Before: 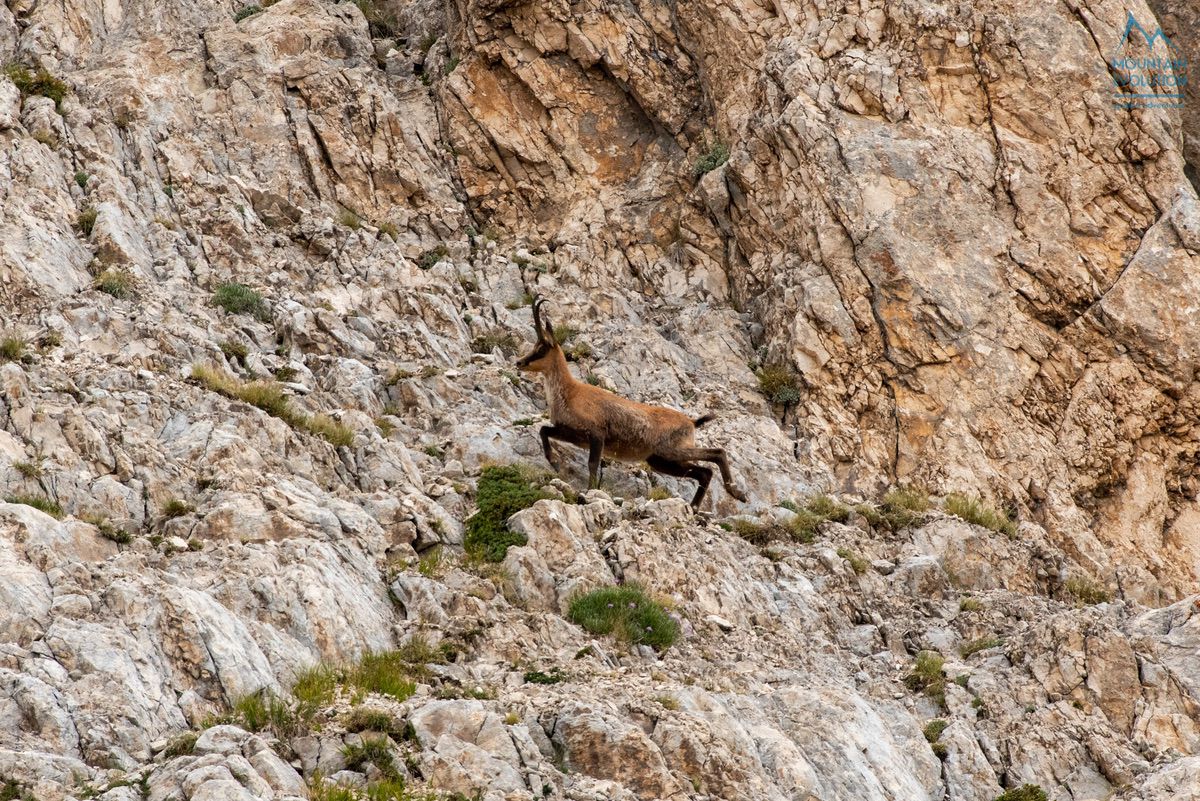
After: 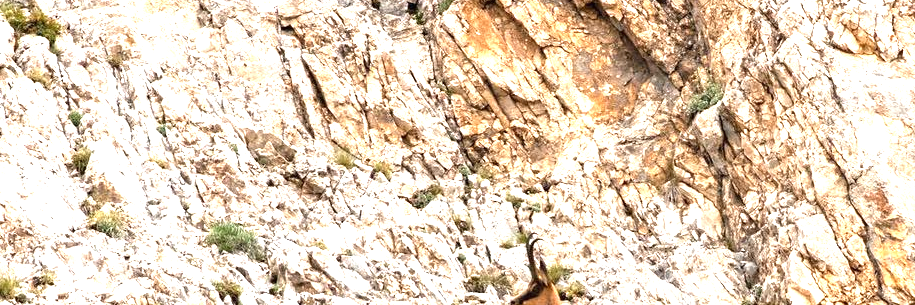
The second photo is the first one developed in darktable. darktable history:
exposure: black level correction 0, exposure 1.741 EV, compensate exposure bias true, compensate highlight preservation false
crop: left 0.579%, top 7.627%, right 23.167%, bottom 54.275%
